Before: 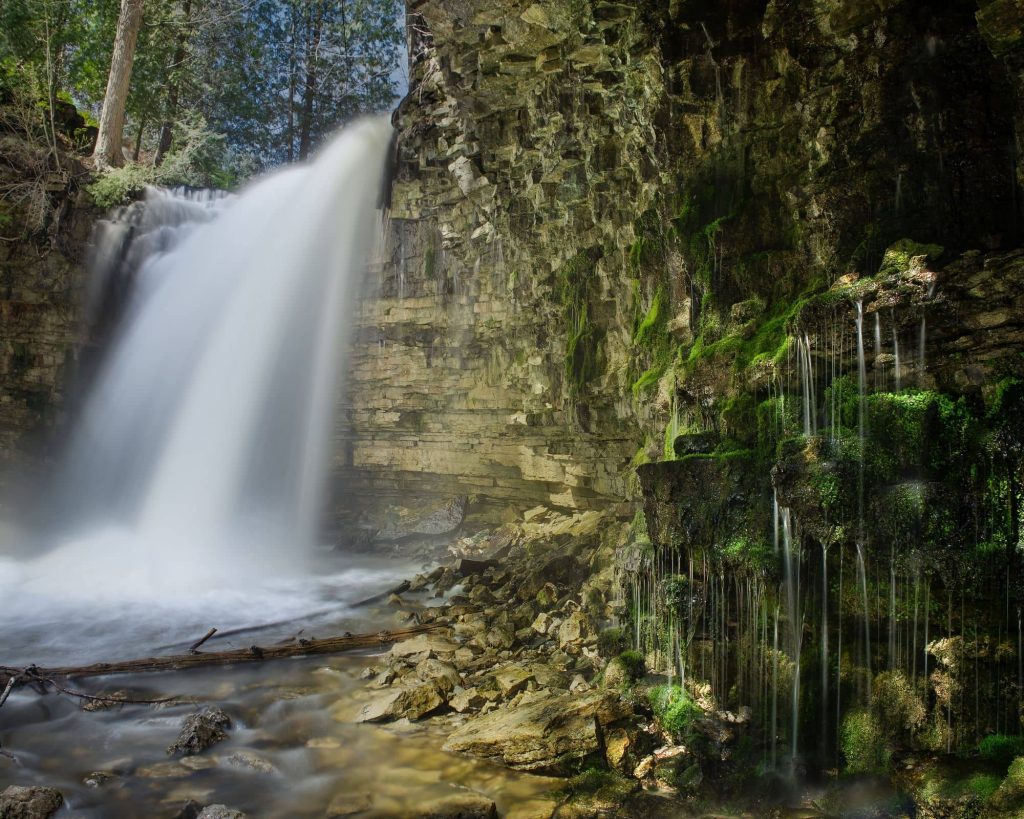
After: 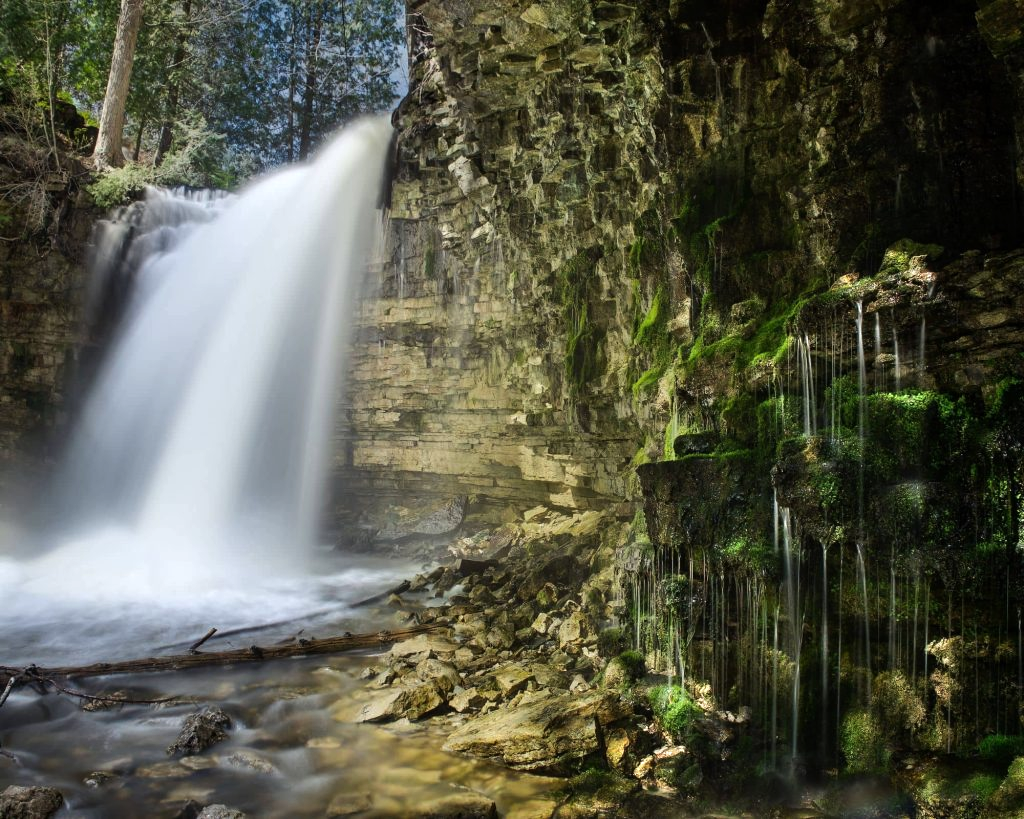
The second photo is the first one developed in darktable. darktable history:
tone equalizer: -8 EV -0.417 EV, -7 EV -0.389 EV, -6 EV -0.333 EV, -5 EV -0.222 EV, -3 EV 0.222 EV, -2 EV 0.333 EV, -1 EV 0.389 EV, +0 EV 0.417 EV, edges refinement/feathering 500, mask exposure compensation -1.25 EV, preserve details no
